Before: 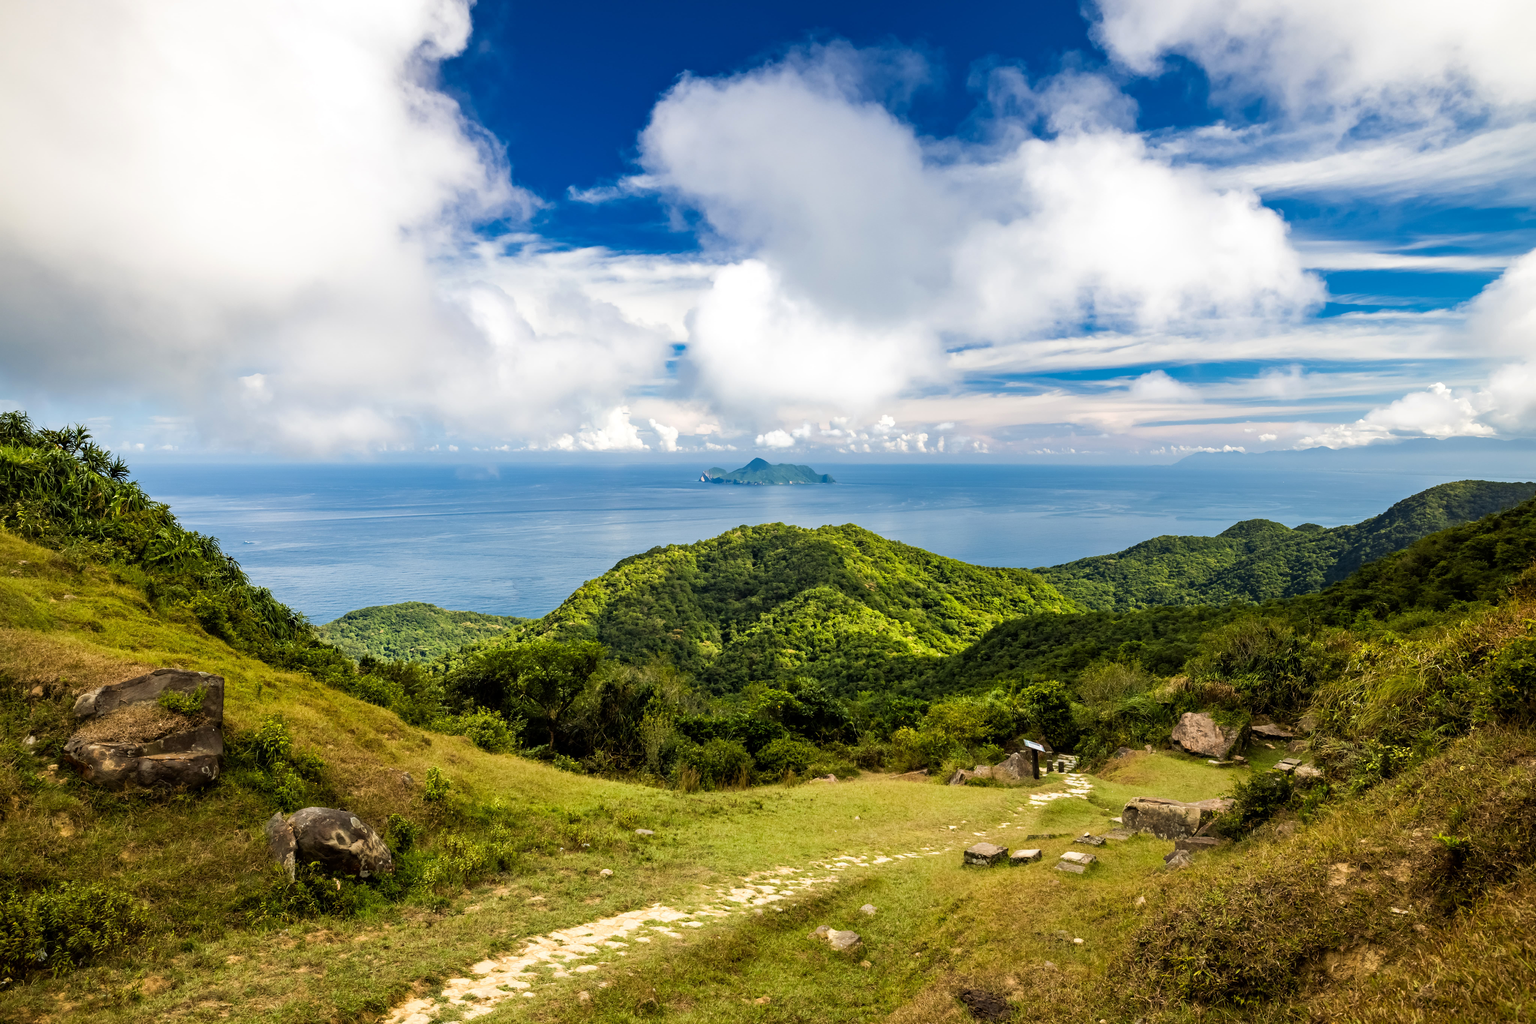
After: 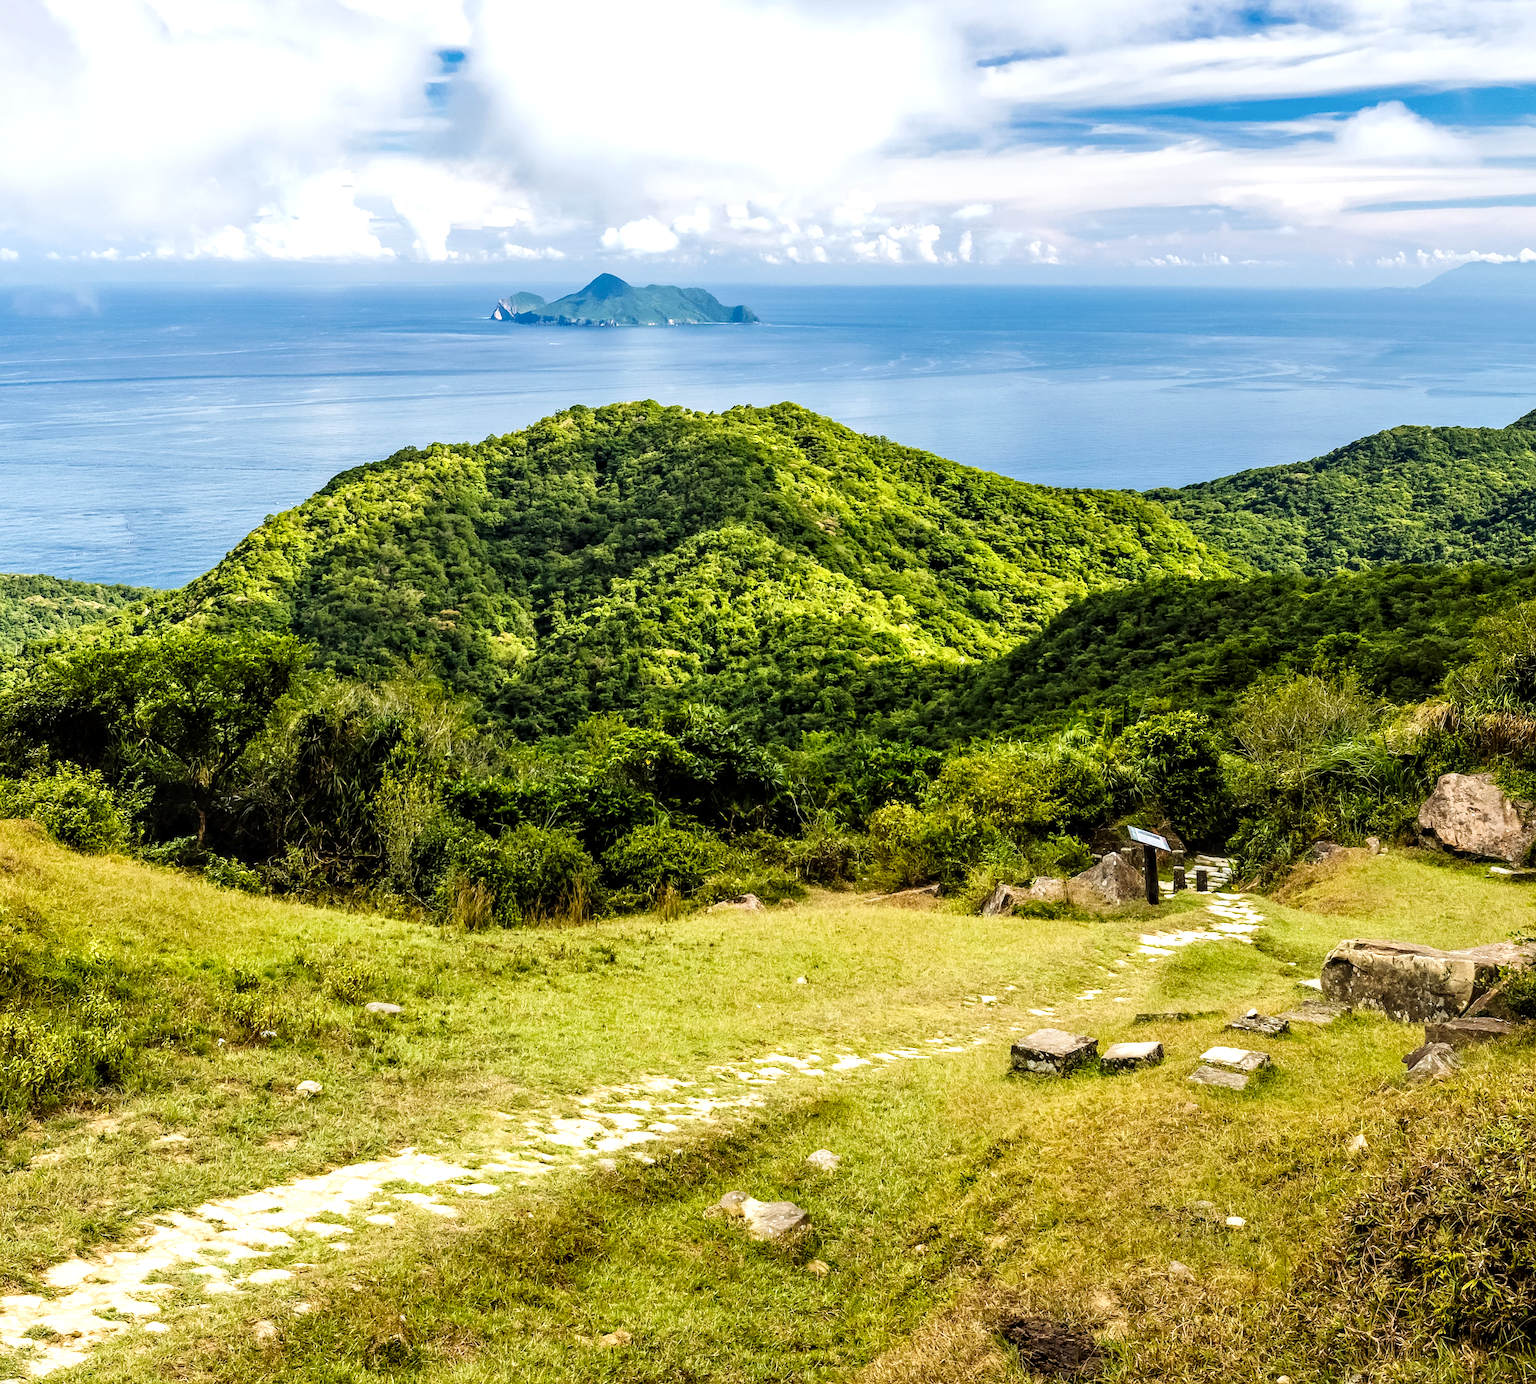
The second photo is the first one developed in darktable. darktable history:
sharpen: on, module defaults
tone equalizer: on, module defaults
white balance: red 0.967, blue 1.049
tone curve: curves: ch0 [(0, 0) (0.003, 0.015) (0.011, 0.019) (0.025, 0.026) (0.044, 0.041) (0.069, 0.057) (0.1, 0.085) (0.136, 0.116) (0.177, 0.158) (0.224, 0.215) (0.277, 0.286) (0.335, 0.367) (0.399, 0.452) (0.468, 0.534) (0.543, 0.612) (0.623, 0.698) (0.709, 0.775) (0.801, 0.858) (0.898, 0.928) (1, 1)], preserve colors none
exposure: exposure 0.3 EV, compensate highlight preservation false
local contrast: detail 130%
crop and rotate: left 29.237%, top 31.152%, right 19.807%
